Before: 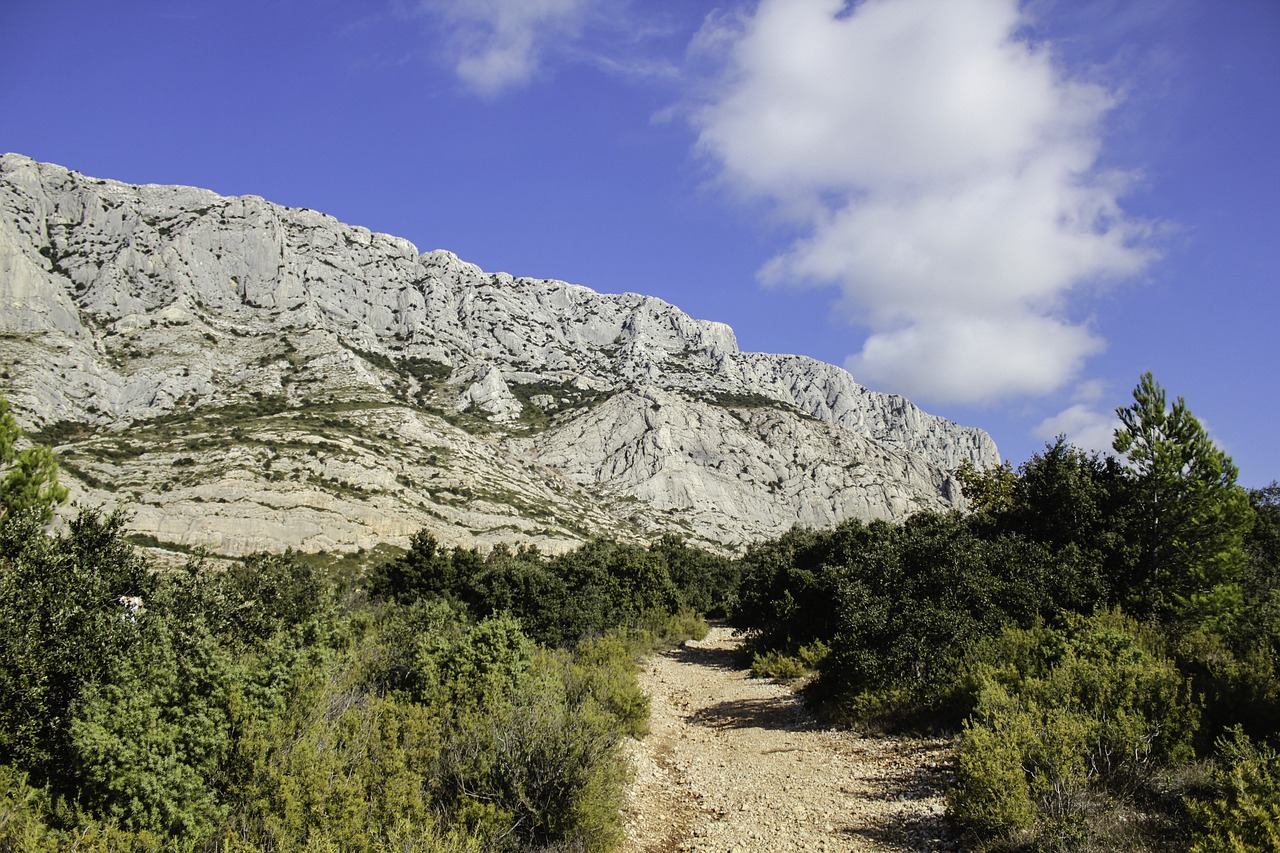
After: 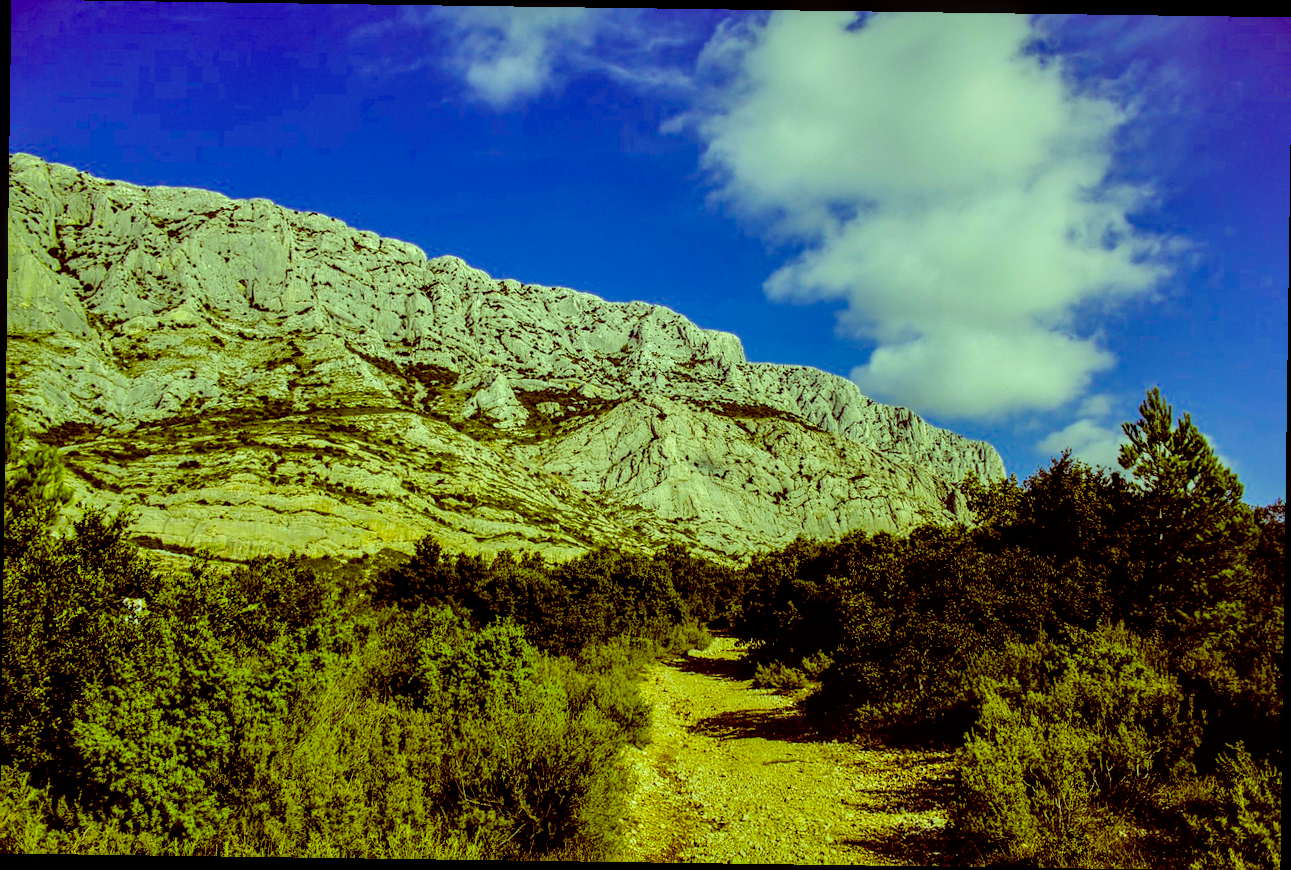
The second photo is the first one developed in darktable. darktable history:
rotate and perspective: rotation 0.8°, automatic cropping off
exposure: black level correction 0.009, exposure -0.637 EV, compensate highlight preservation false
filmic rgb: black relative exposure -7.75 EV, white relative exposure 4.4 EV, threshold 3 EV, target black luminance 0%, hardness 3.76, latitude 50.51%, contrast 1.074, highlights saturation mix 10%, shadows ↔ highlights balance -0.22%, color science v4 (2020), enable highlight reconstruction true
color balance rgb: linear chroma grading › global chroma 20%, perceptual saturation grading › global saturation 25%, perceptual brilliance grading › global brilliance 20%, global vibrance 20%
tone equalizer: on, module defaults
local contrast: detail 140%
color balance: lift [1, 1.015, 0.987, 0.985], gamma [1, 0.959, 1.042, 0.958], gain [0.927, 0.938, 1.072, 0.928], contrast 1.5%
